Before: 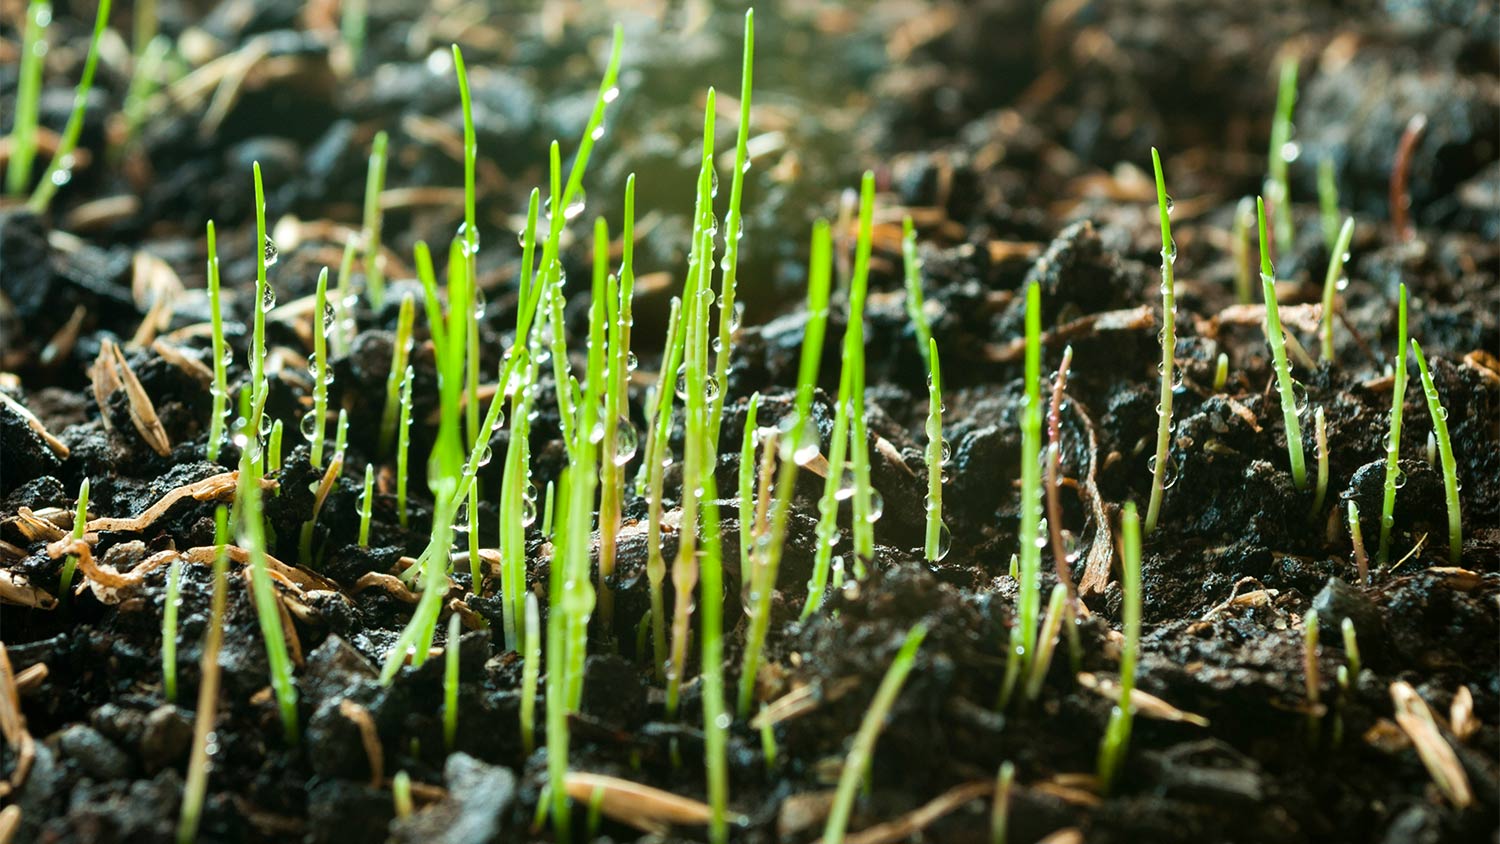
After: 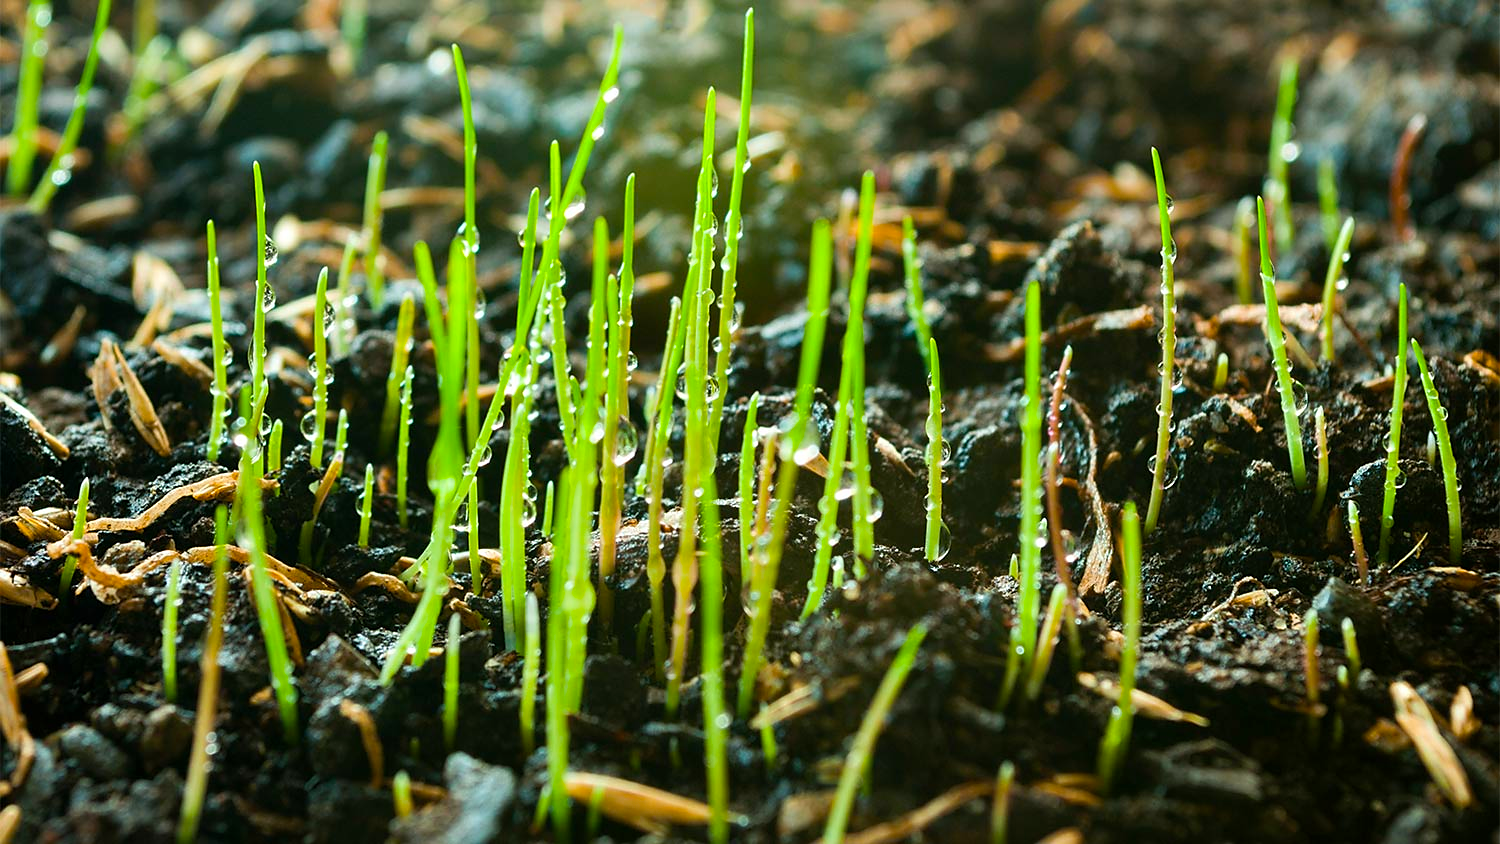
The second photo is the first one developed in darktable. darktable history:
color balance rgb: perceptual saturation grading › global saturation 25.662%, global vibrance 20%
sharpen: radius 1.43, amount 0.395, threshold 1.386
